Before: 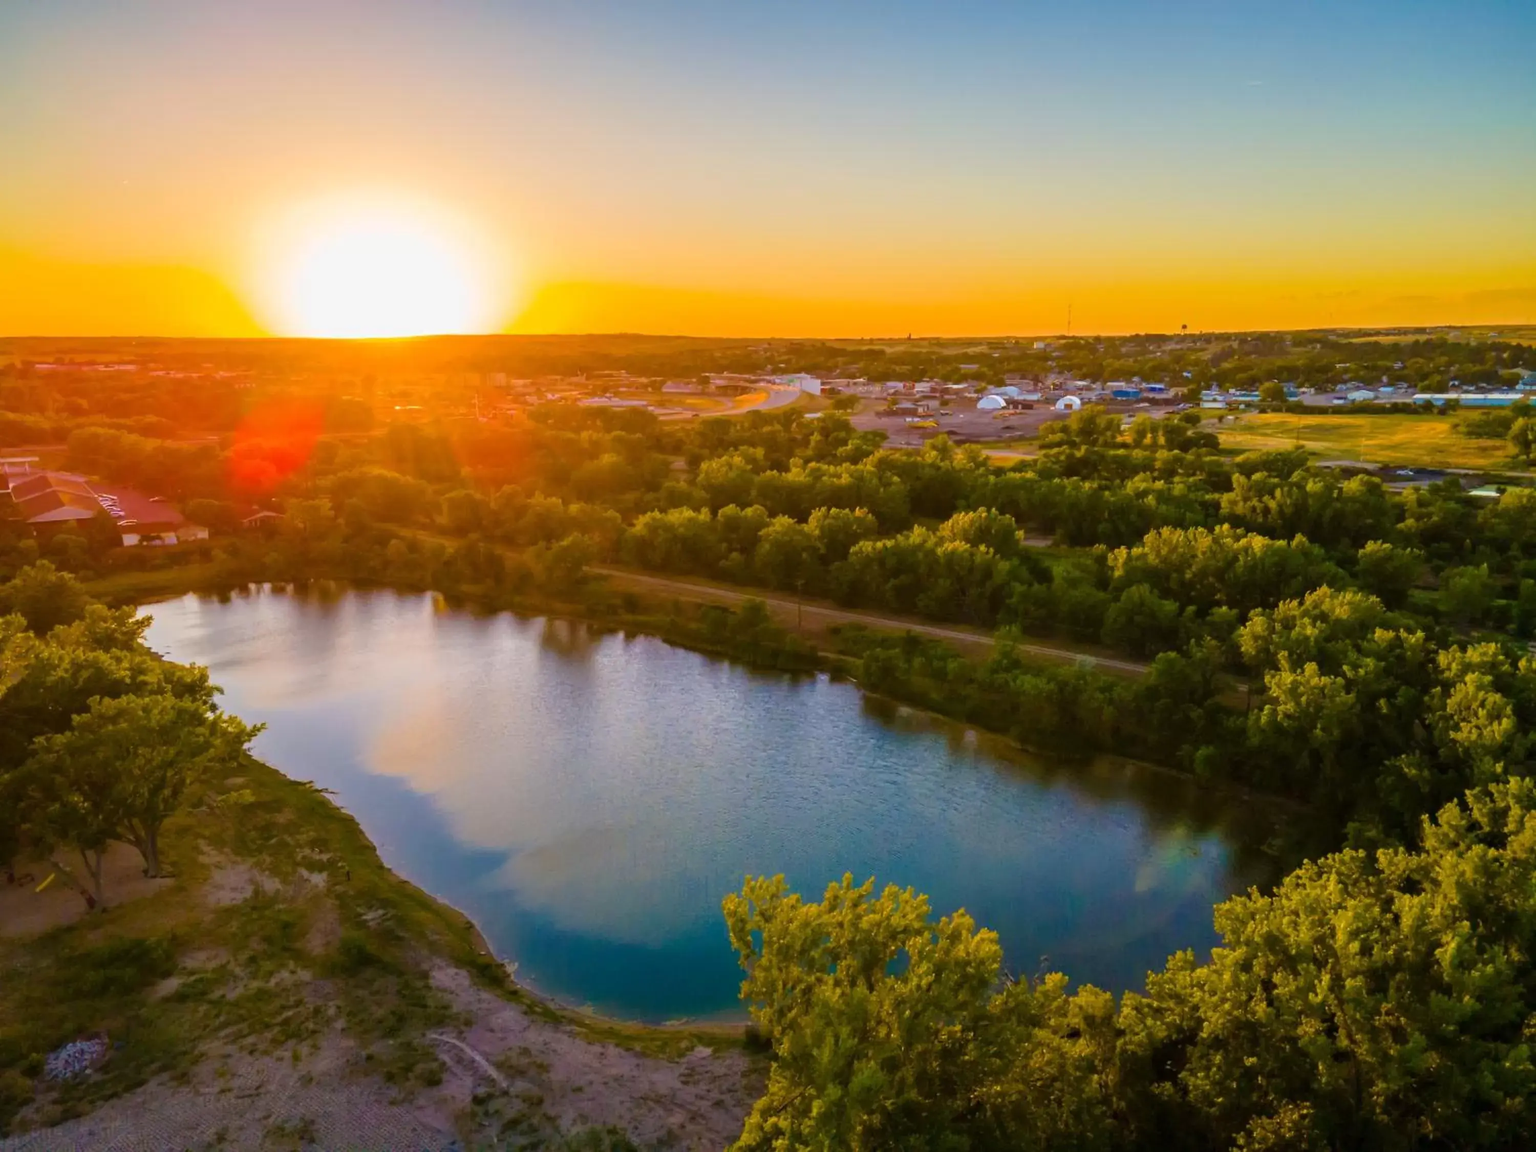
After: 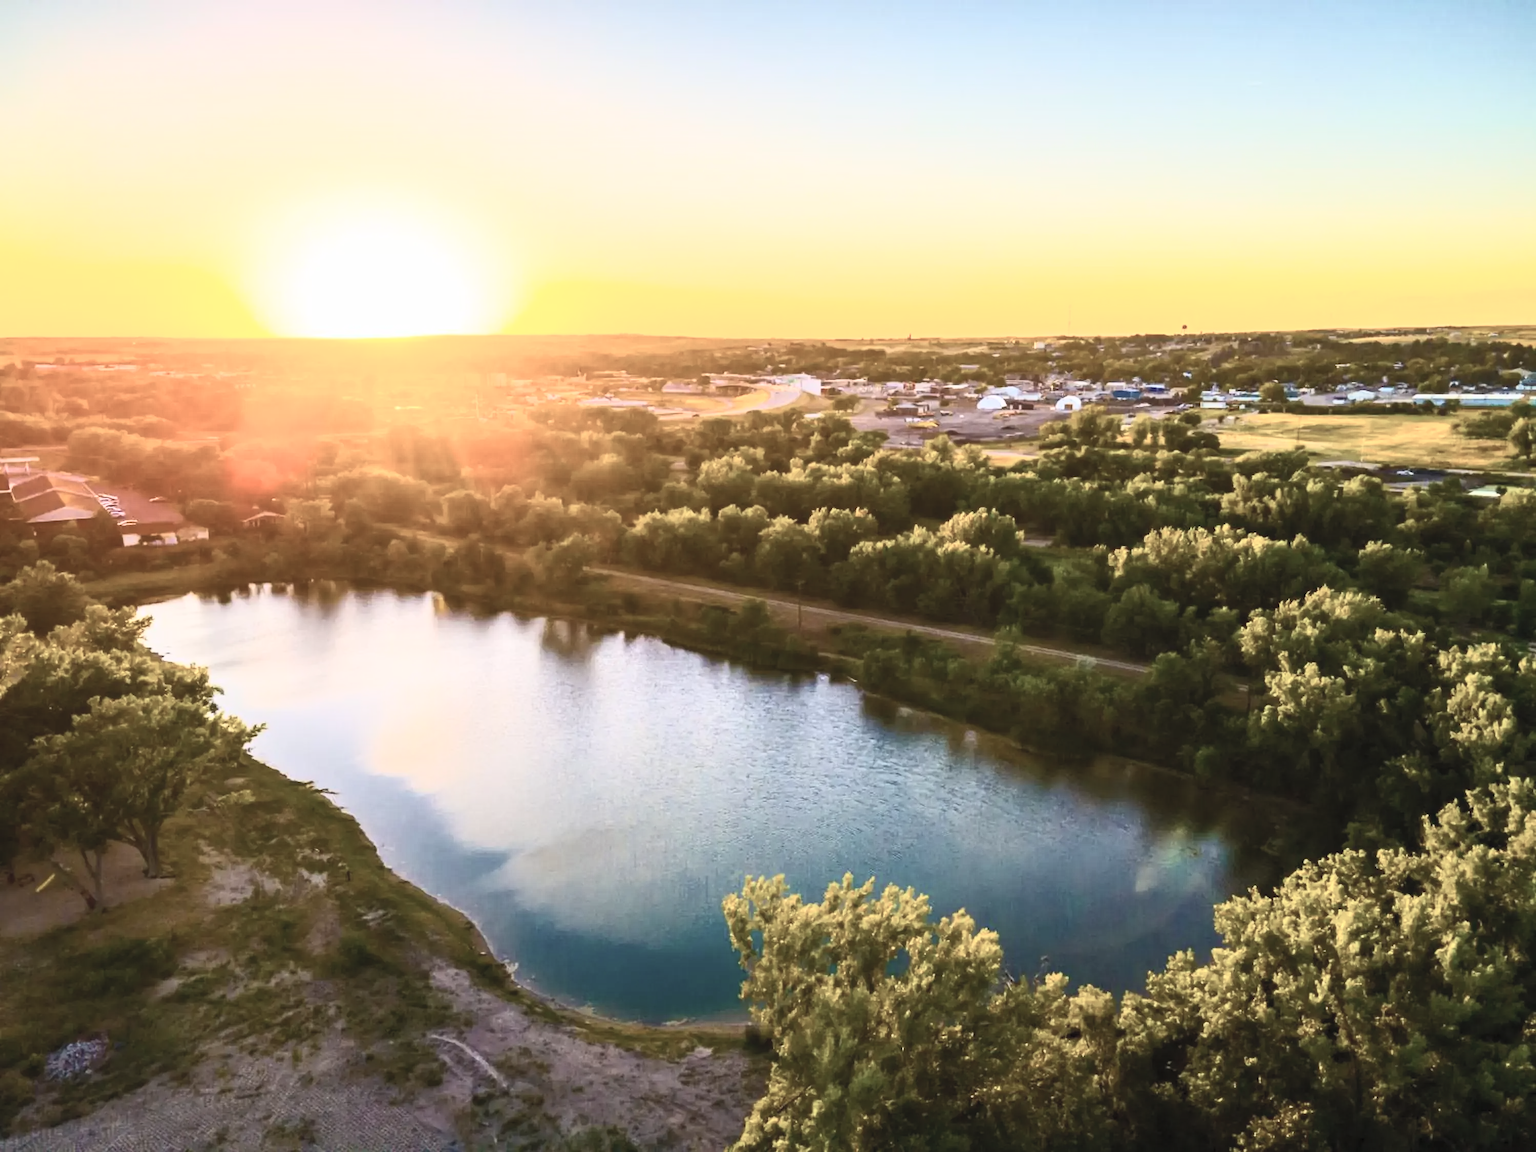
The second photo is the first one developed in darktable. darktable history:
exposure: compensate highlight preservation false
contrast brightness saturation: contrast 0.57, brightness 0.57, saturation -0.34
white balance: emerald 1
